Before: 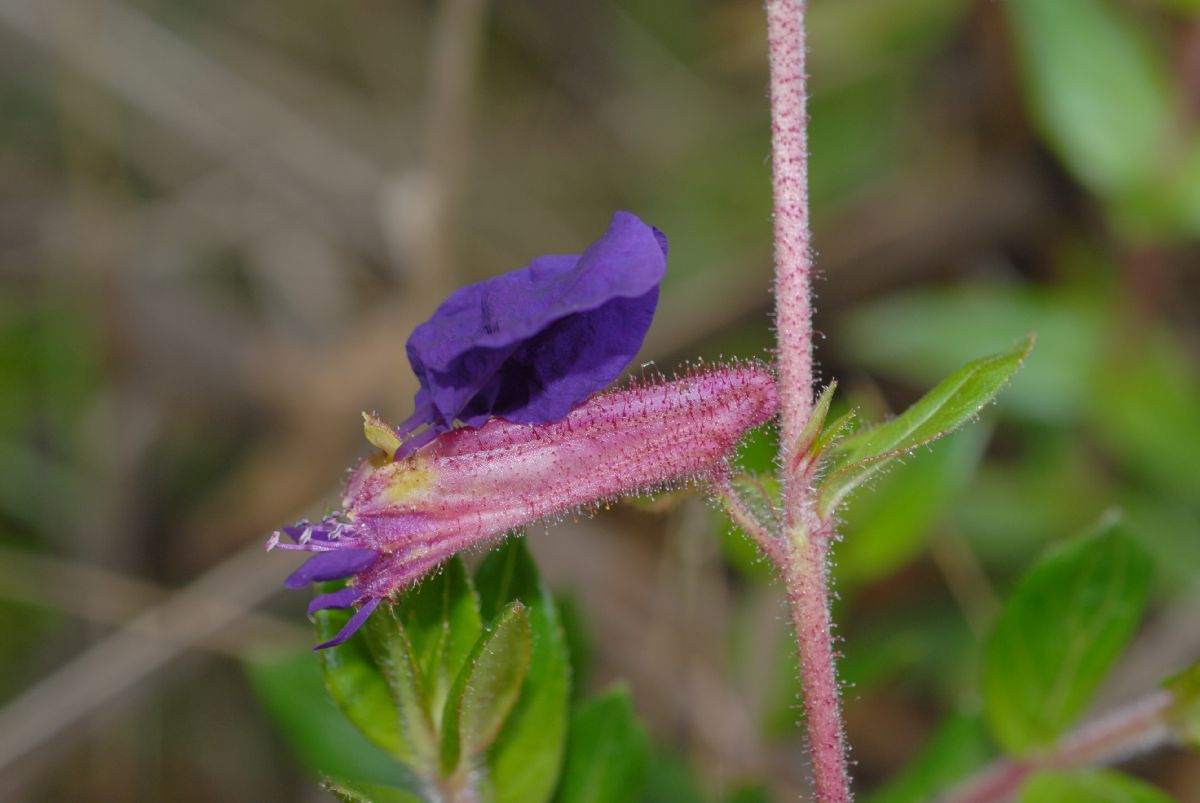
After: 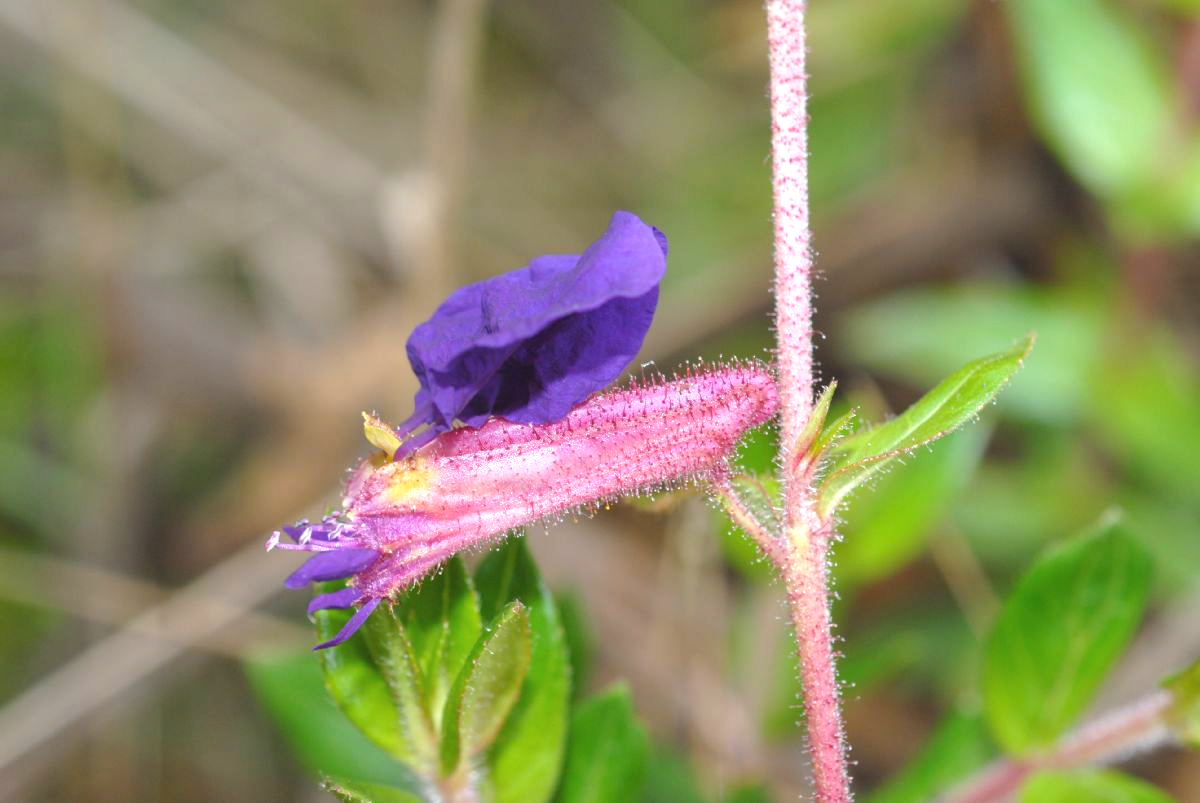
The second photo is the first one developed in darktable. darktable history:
exposure: black level correction -0.002, exposure 1.113 EV, compensate exposure bias true, compensate highlight preservation false
